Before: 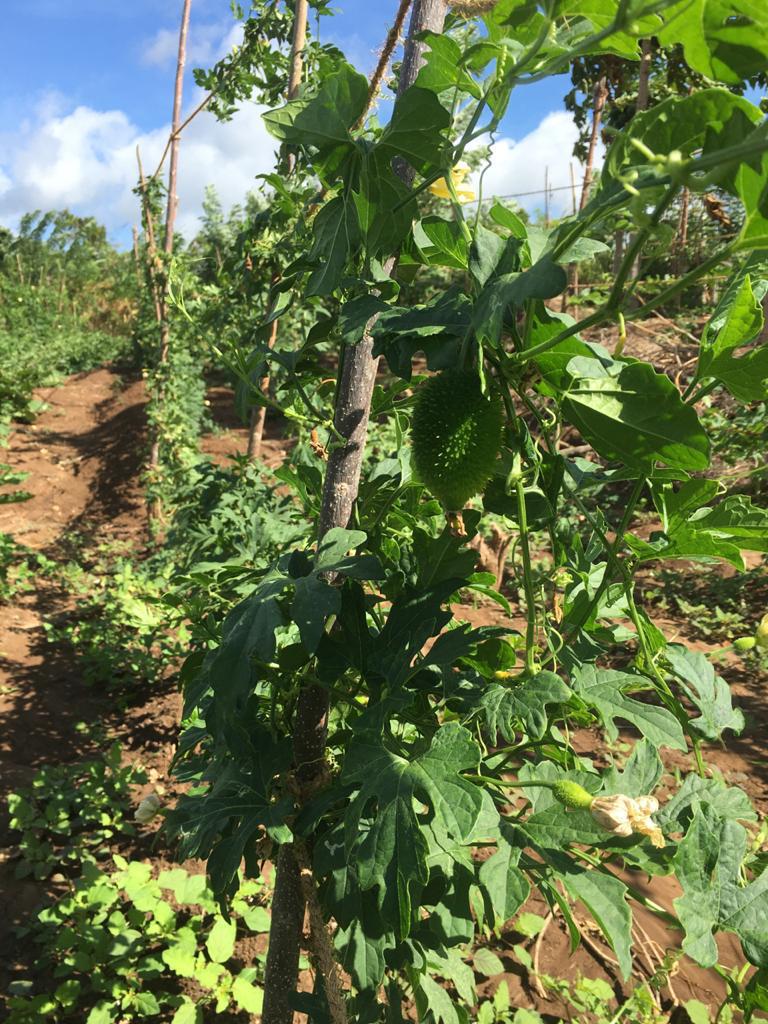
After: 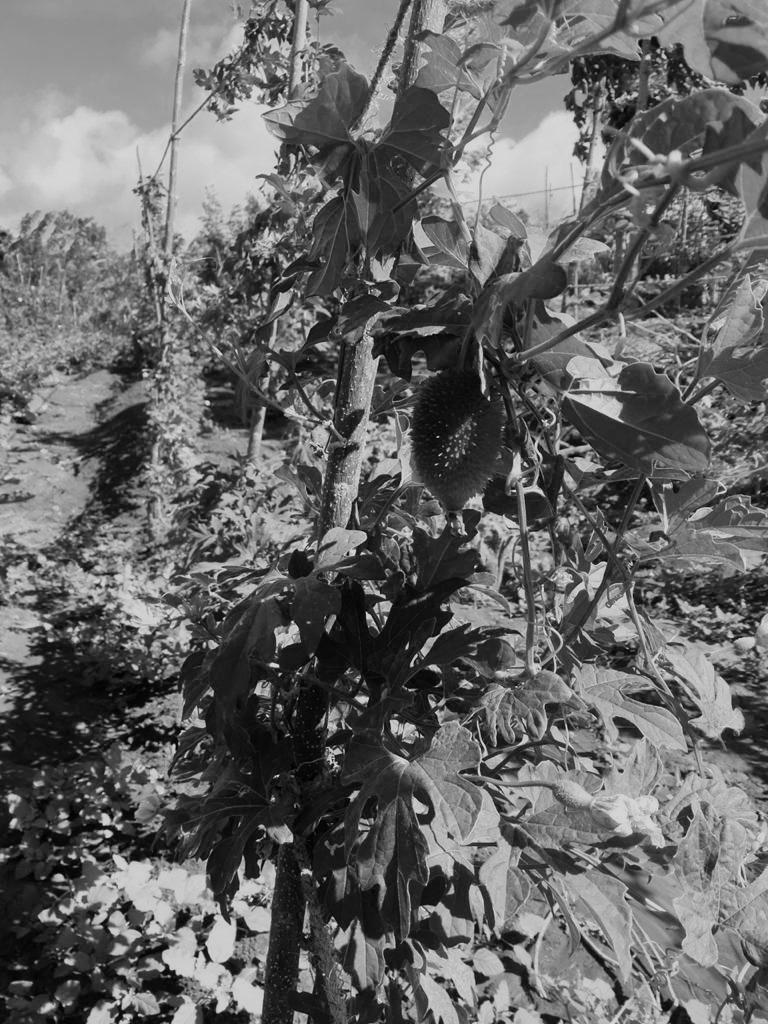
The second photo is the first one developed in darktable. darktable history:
filmic rgb: black relative exposure -7.65 EV, white relative exposure 4.56 EV, hardness 3.61, contrast 1.05
monochrome: on, module defaults
